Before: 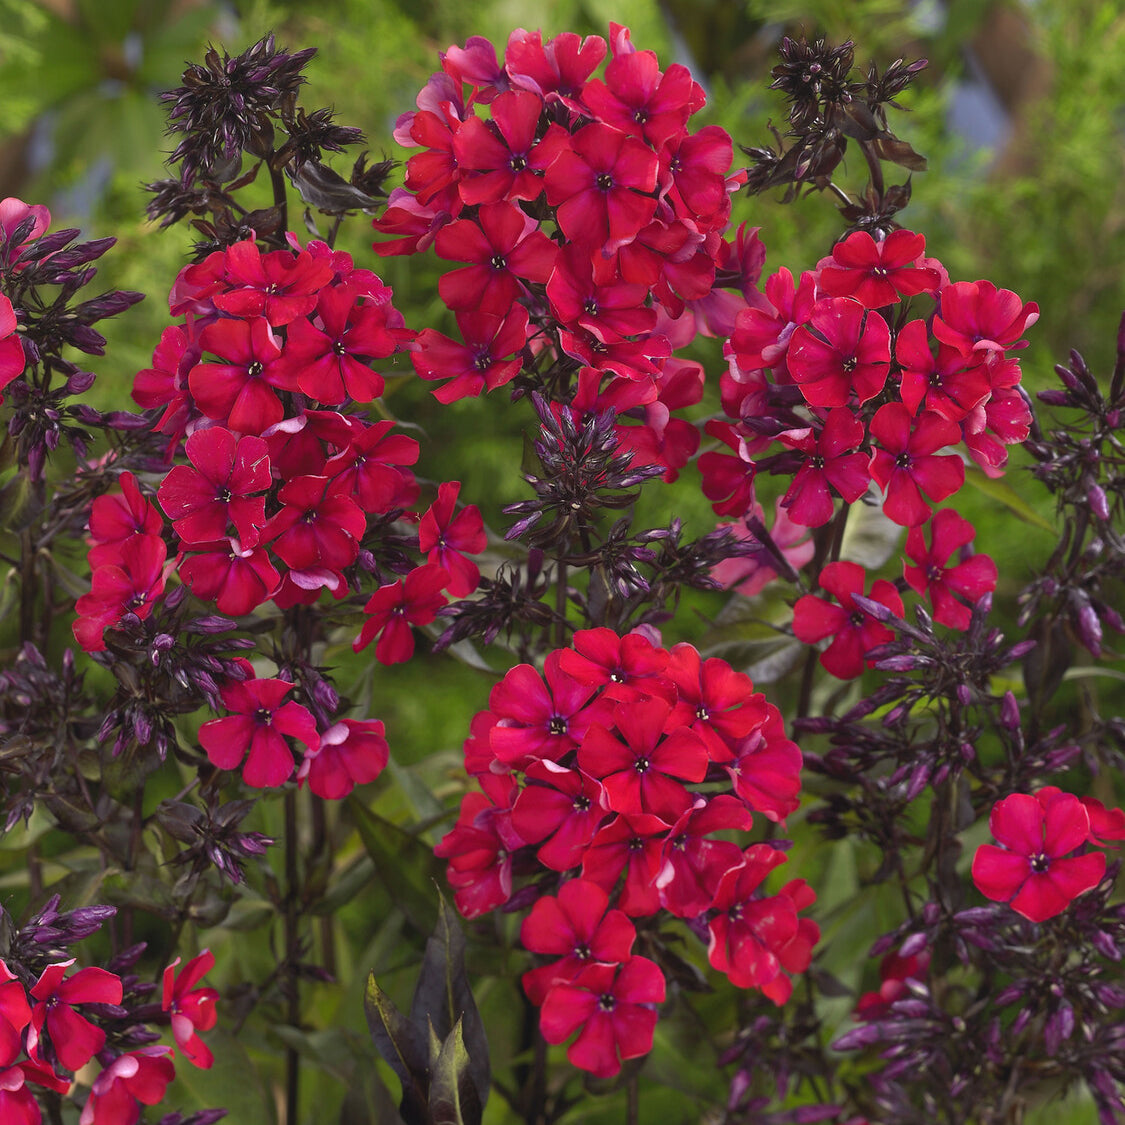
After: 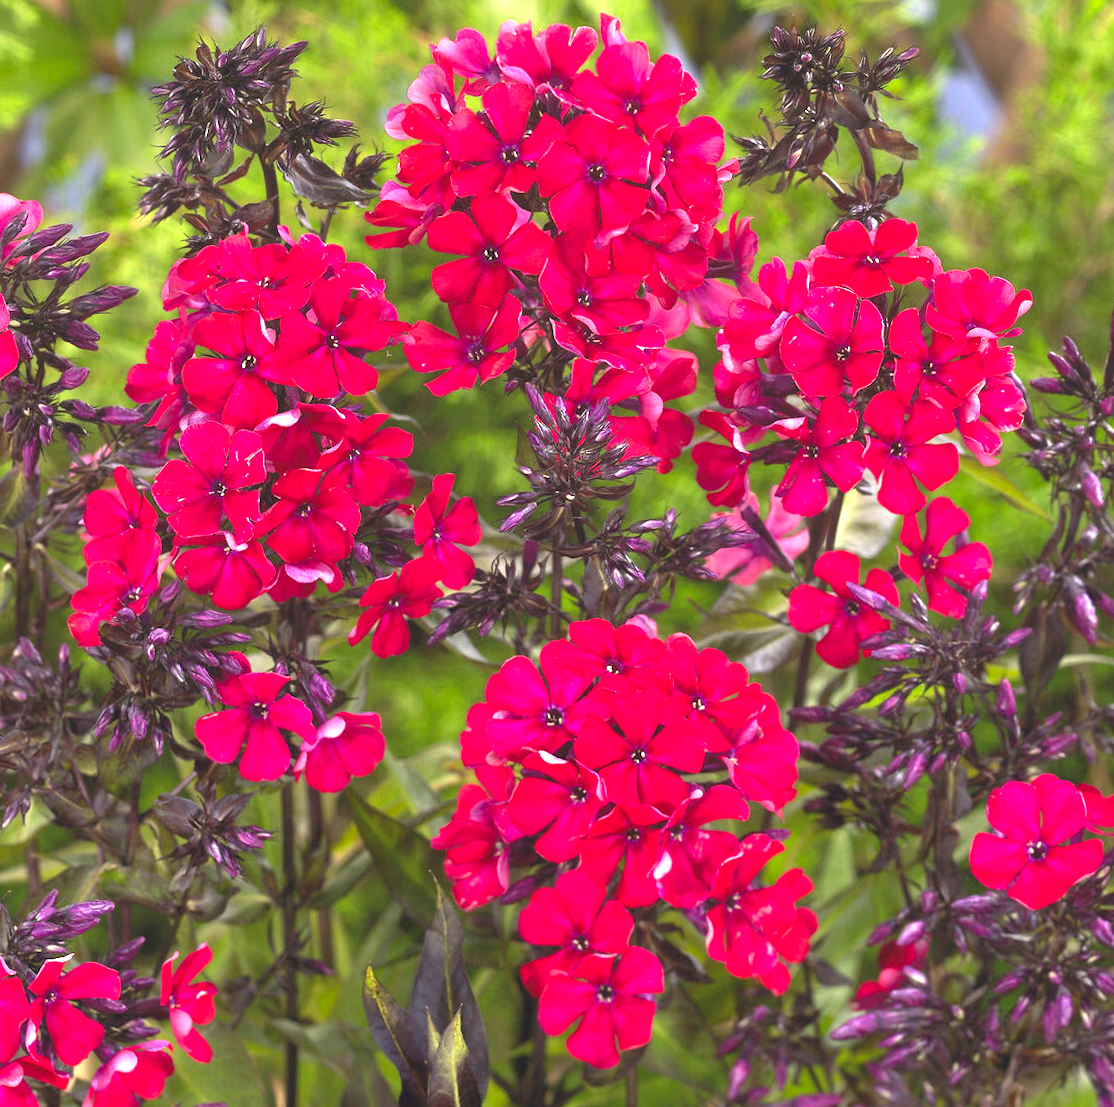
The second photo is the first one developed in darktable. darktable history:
exposure: black level correction 0, exposure 1.4 EV, compensate highlight preservation false
rotate and perspective: rotation -0.45°, automatic cropping original format, crop left 0.008, crop right 0.992, crop top 0.012, crop bottom 0.988
color correction: saturation 1.11
